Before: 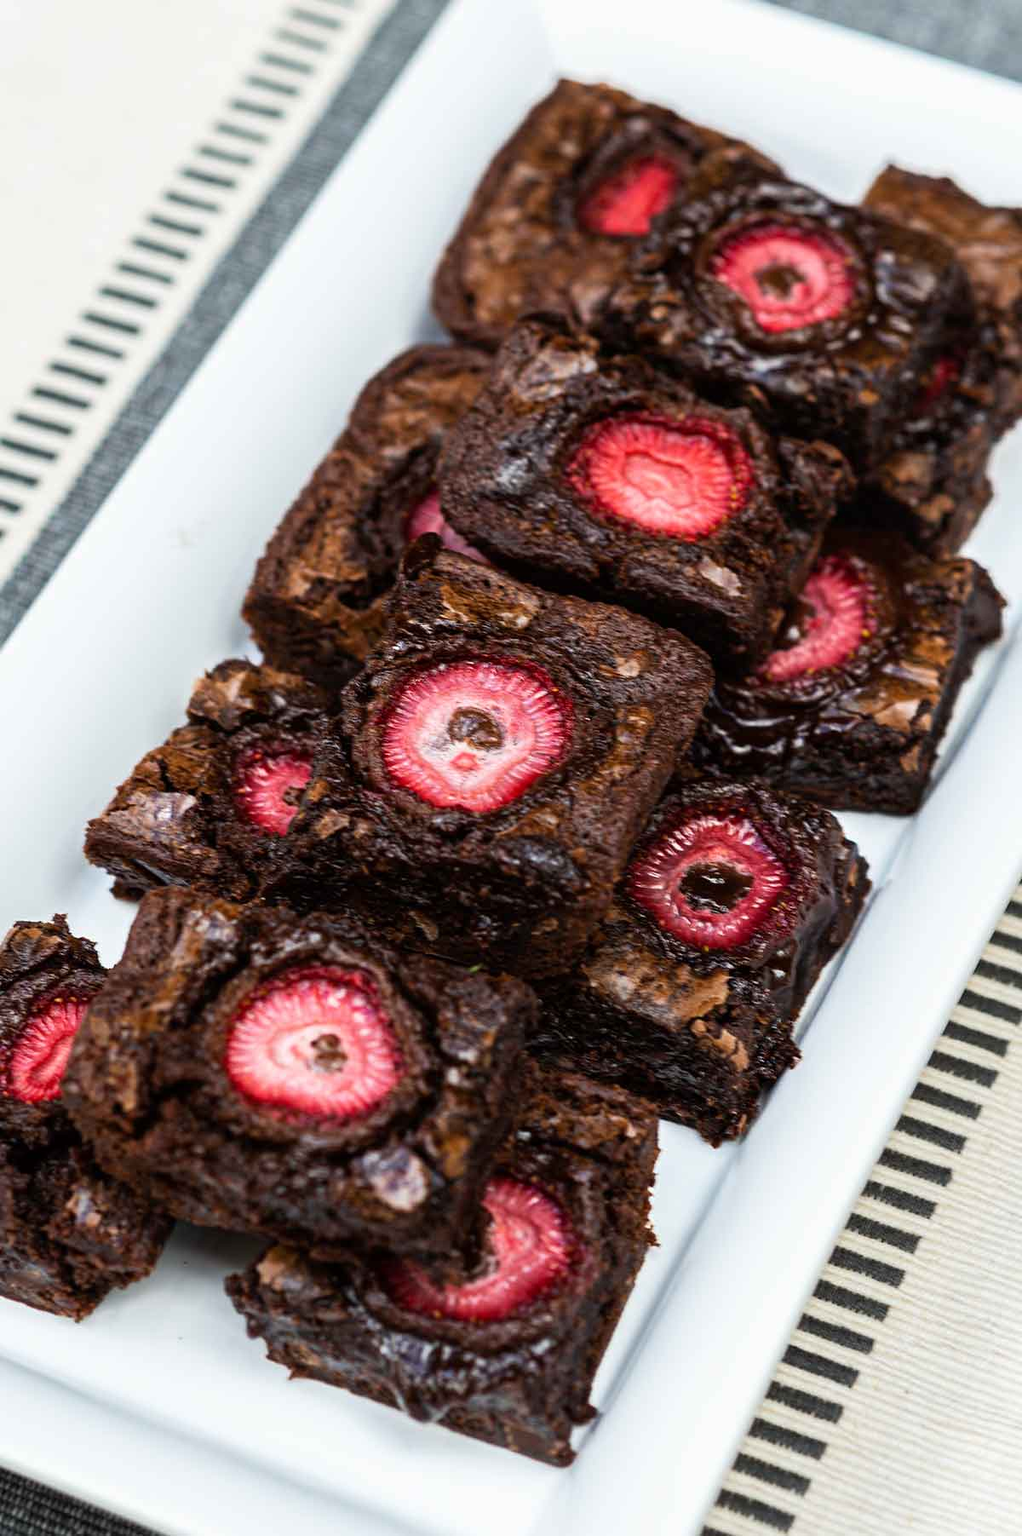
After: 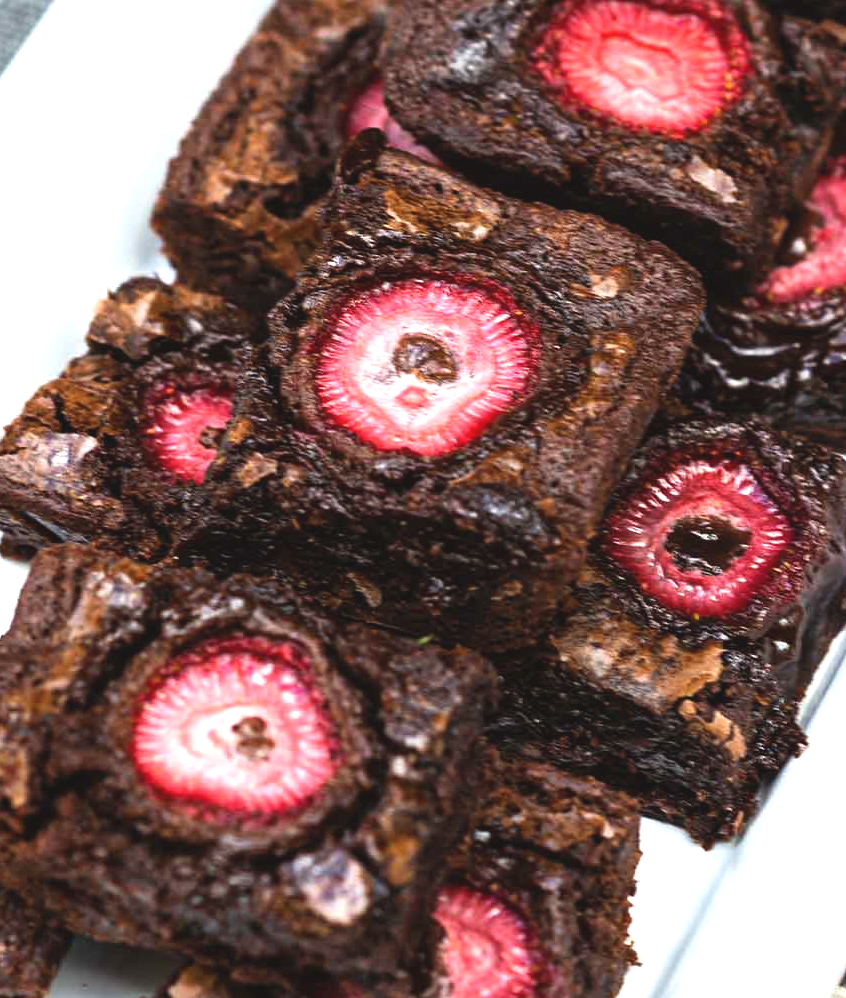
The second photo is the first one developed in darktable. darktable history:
crop: left 11.123%, top 27.61%, right 18.3%, bottom 17.034%
exposure: black level correction -0.005, exposure 0.622 EV, compensate highlight preservation false
